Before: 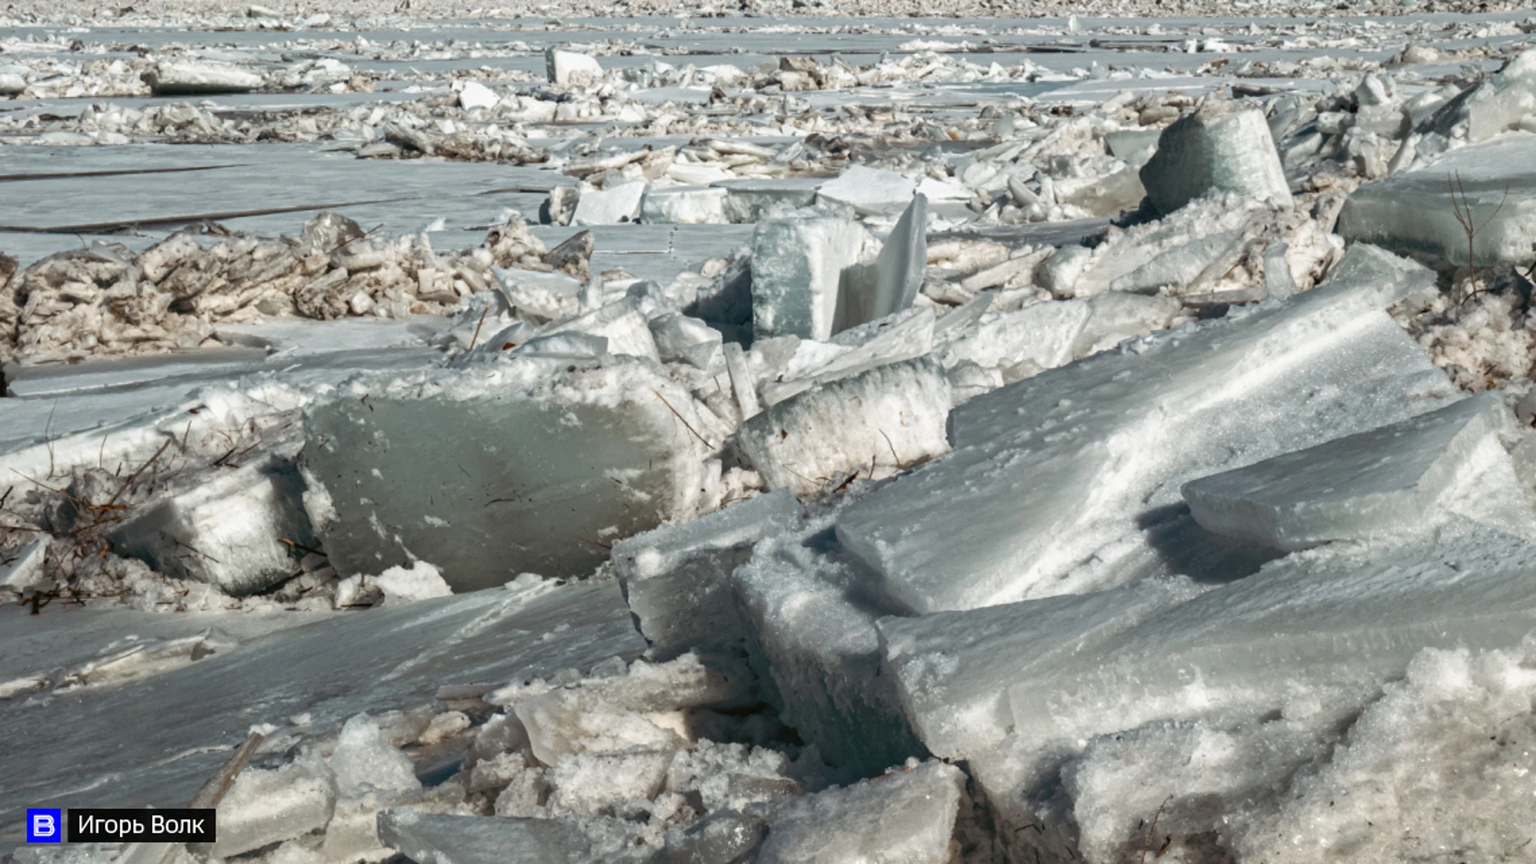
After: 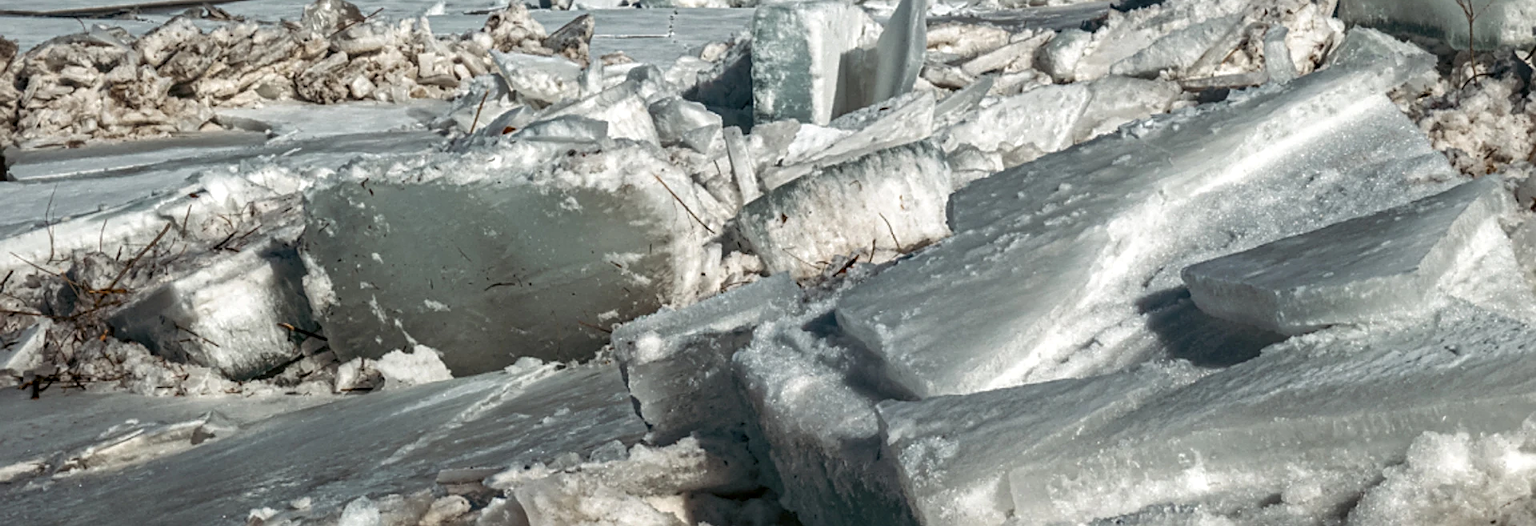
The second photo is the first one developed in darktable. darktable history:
sharpen: on, module defaults
crop and rotate: top 25.031%, bottom 13.971%
local contrast: on, module defaults
